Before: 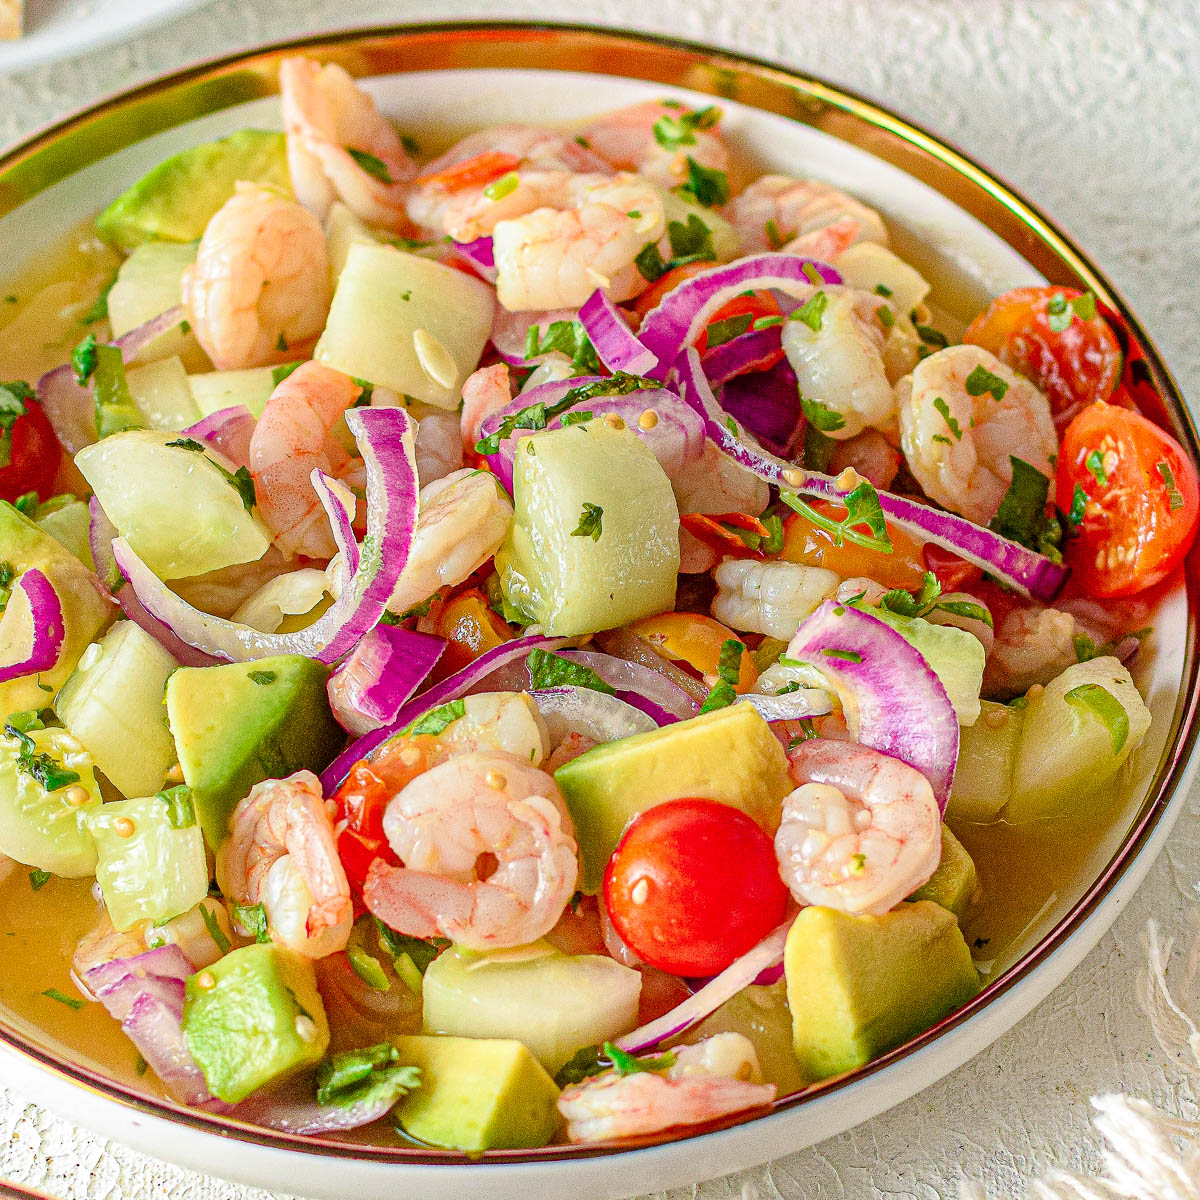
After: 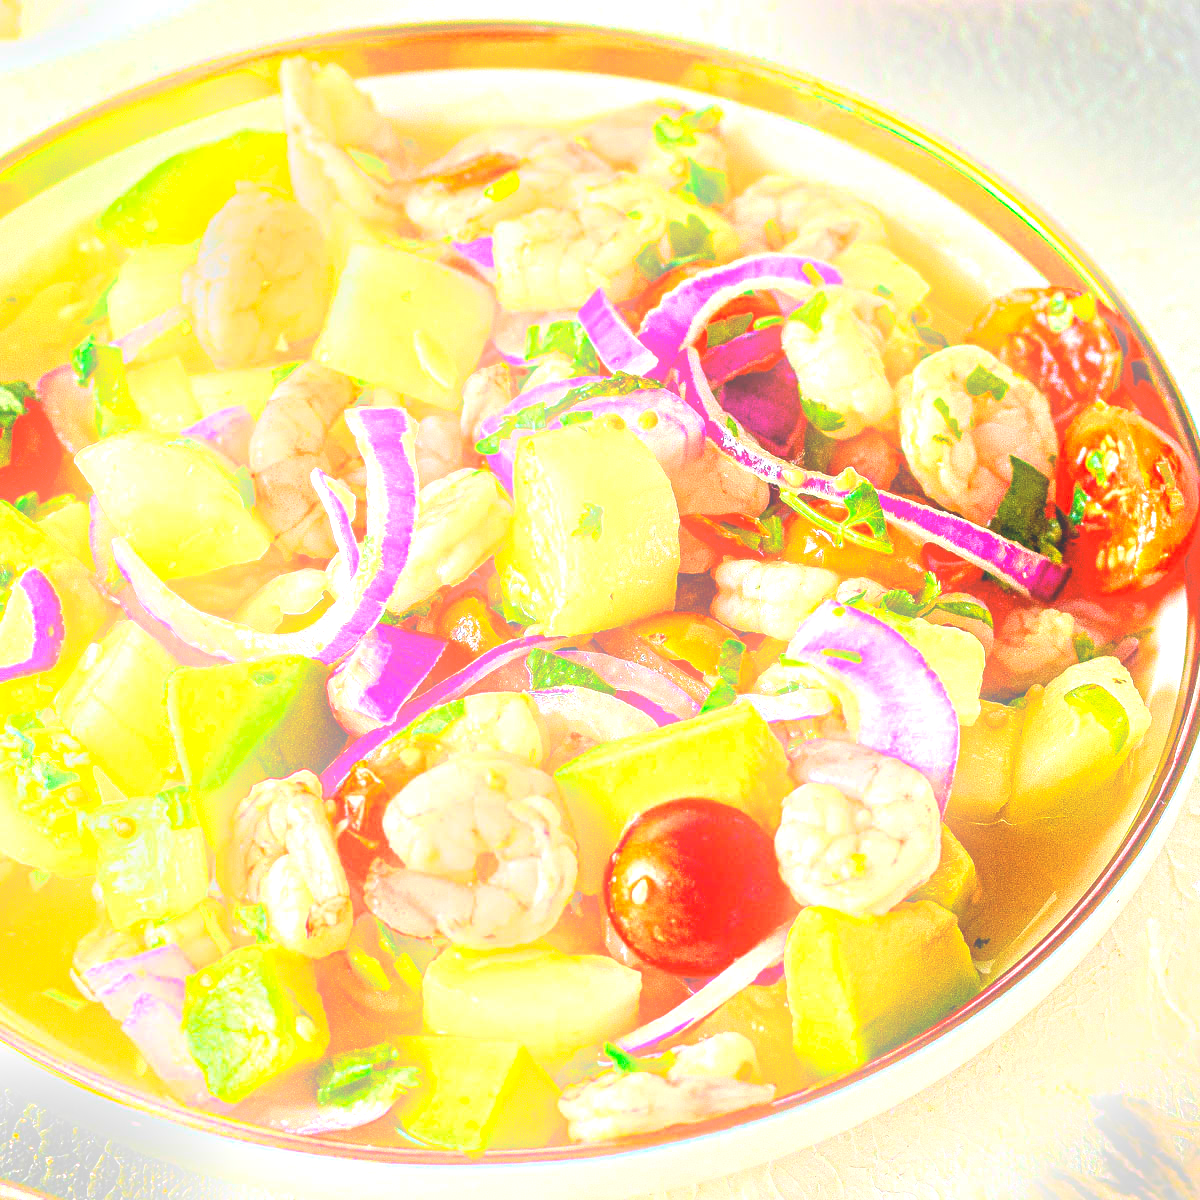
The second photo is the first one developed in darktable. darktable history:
exposure: black level correction 0, exposure 1.125 EV, compensate exposure bias true, compensate highlight preservation false
color balance: contrast 10%
bloom: size 15%, threshold 97%, strength 7%
